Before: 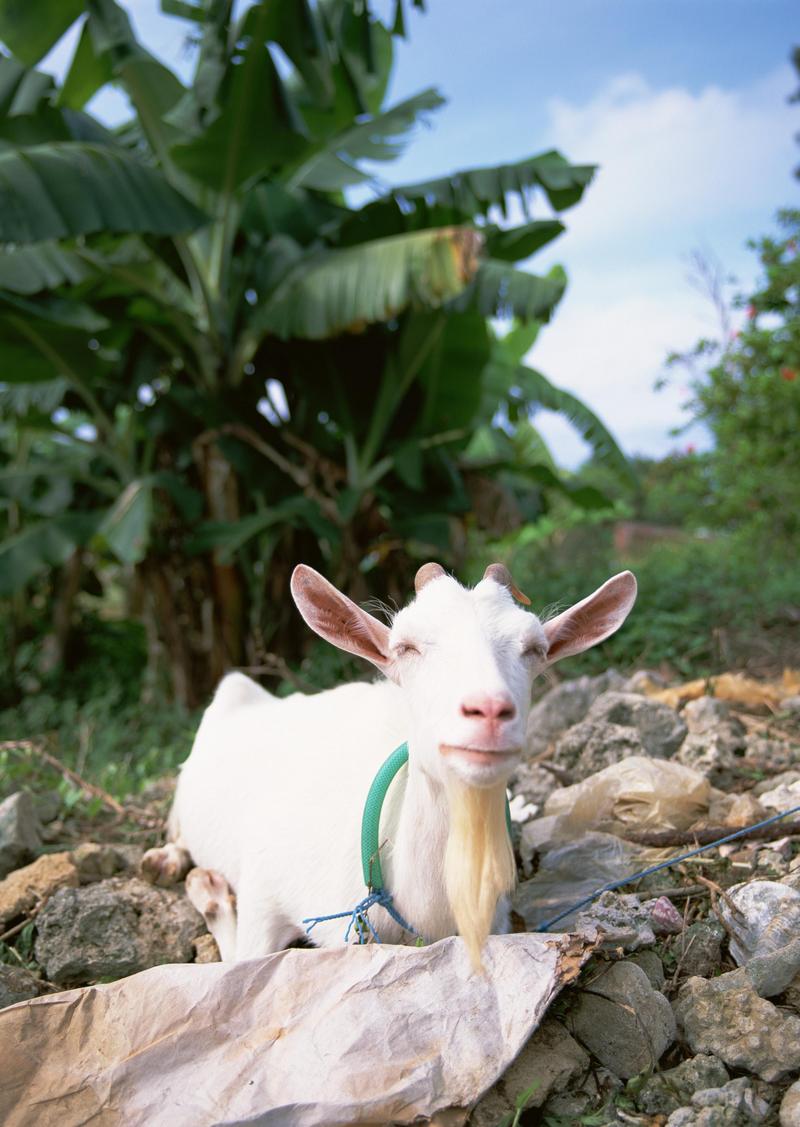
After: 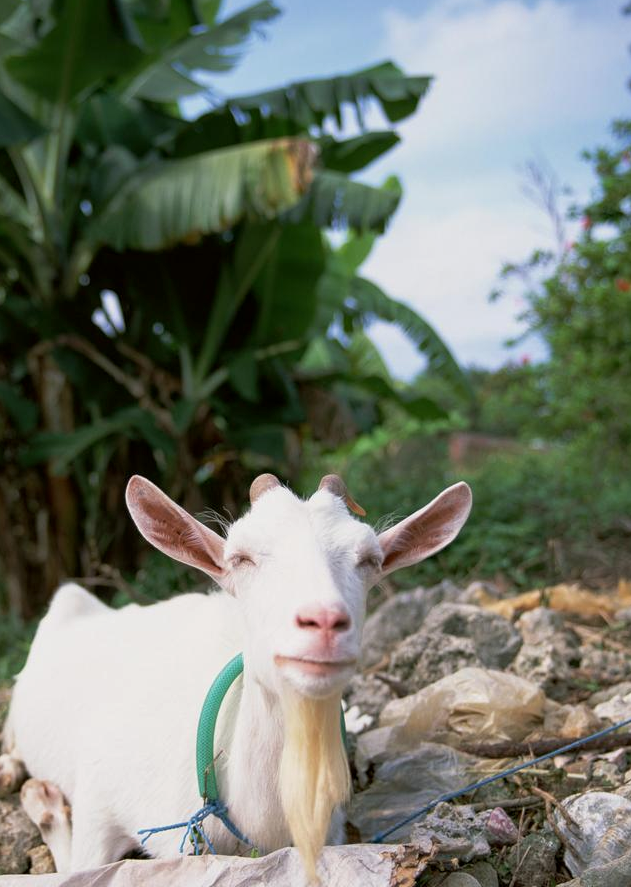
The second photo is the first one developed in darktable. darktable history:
exposure: exposure -0.21 EV, compensate highlight preservation false
local contrast: highlights 100%, shadows 100%, detail 120%, midtone range 0.2
crop and rotate: left 20.74%, top 7.912%, right 0.375%, bottom 13.378%
